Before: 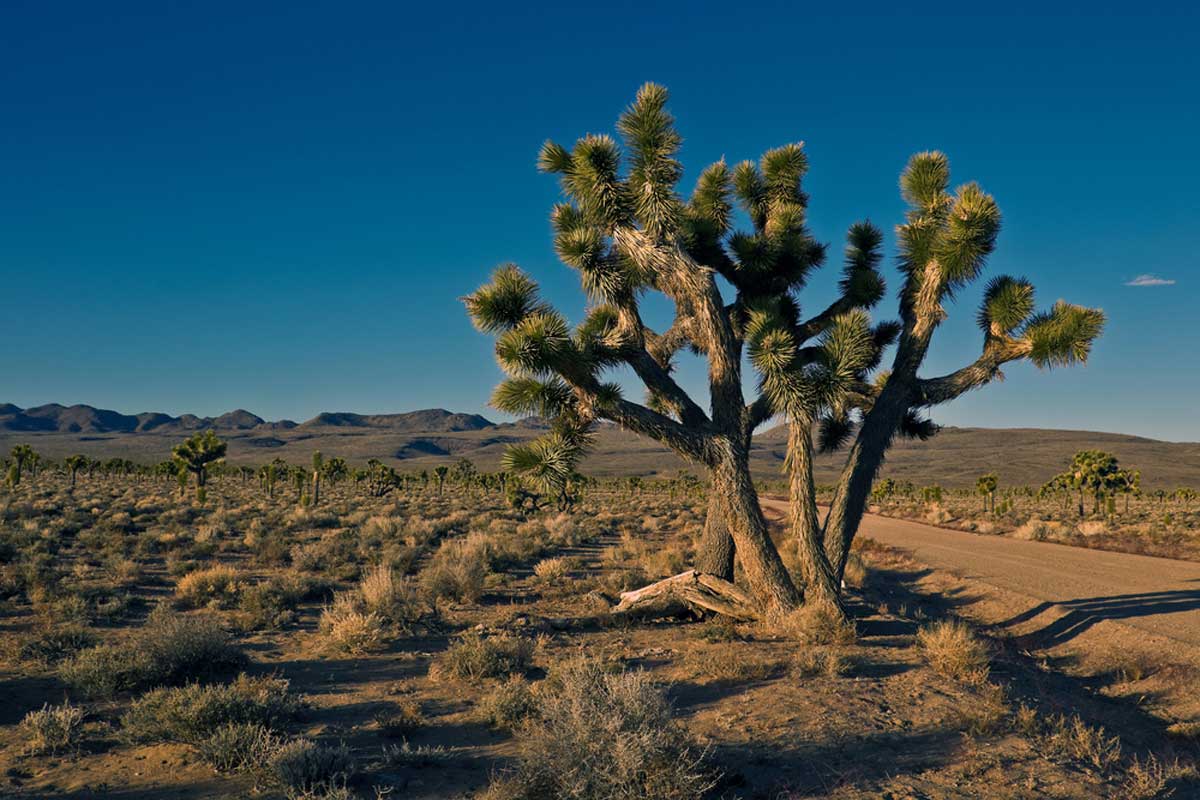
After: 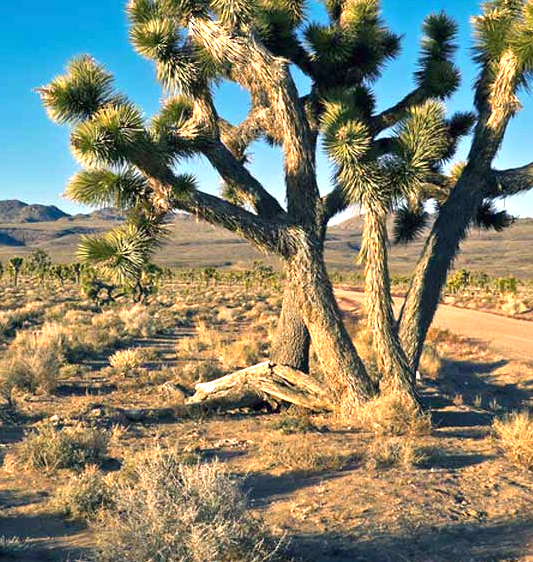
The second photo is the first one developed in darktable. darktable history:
exposure: black level correction 0, exposure 1.5 EV, compensate exposure bias true, compensate highlight preservation false
crop: left 35.432%, top 26.233%, right 20.145%, bottom 3.432%
